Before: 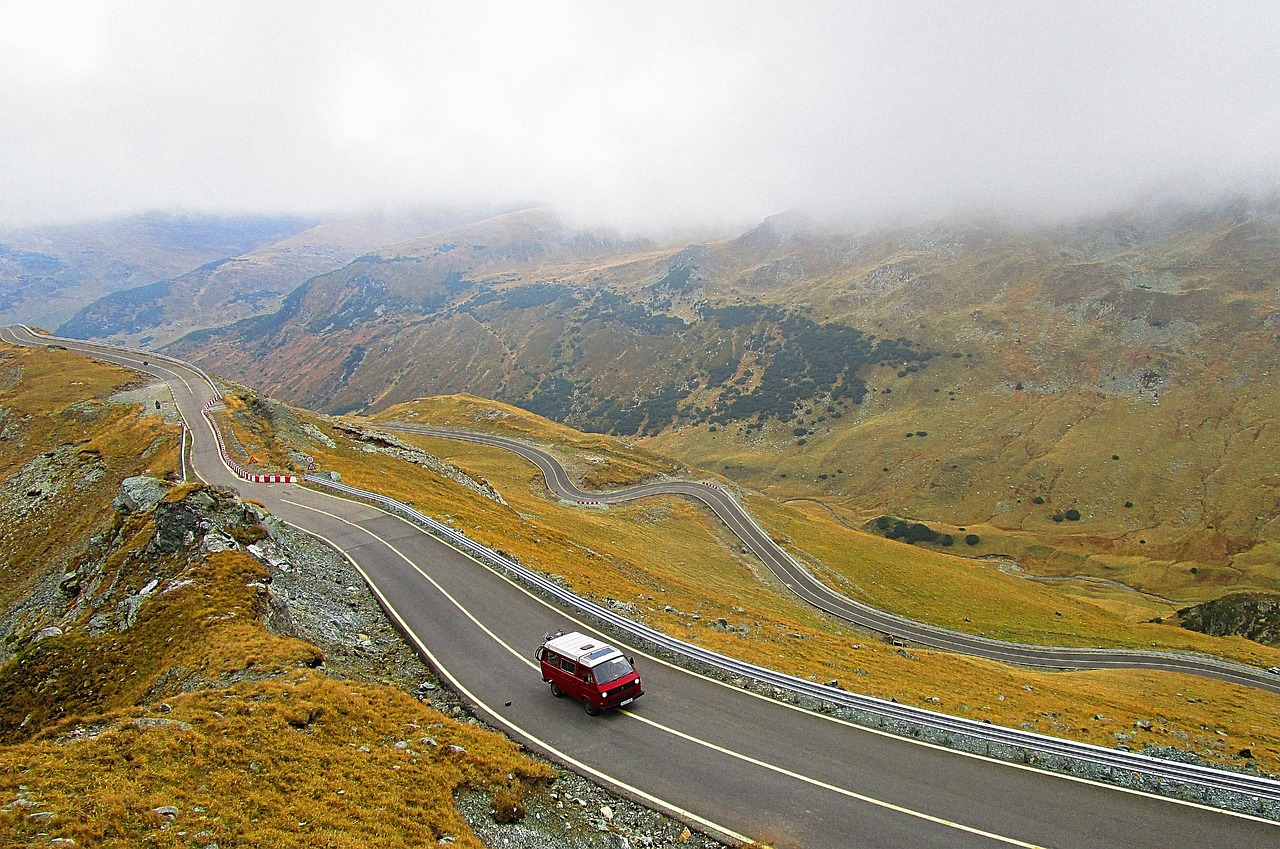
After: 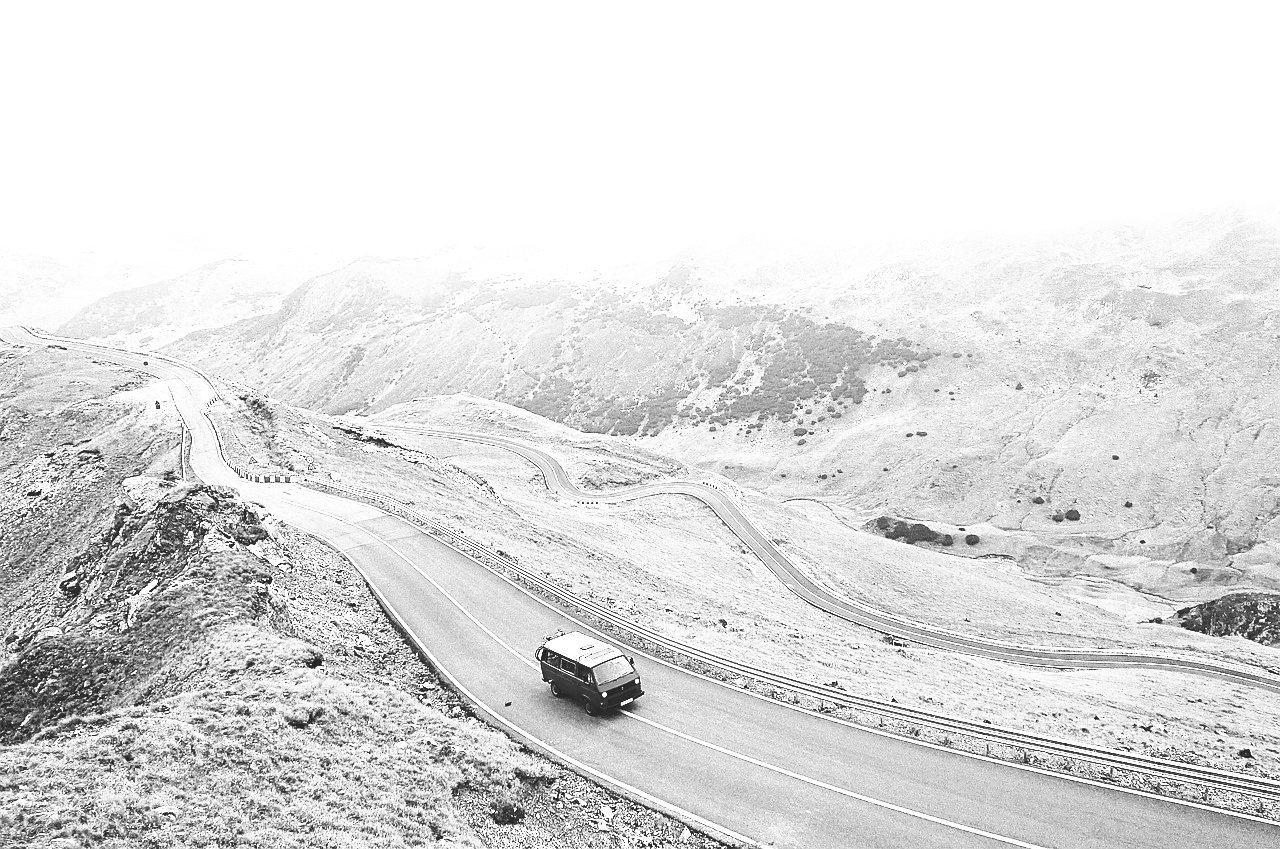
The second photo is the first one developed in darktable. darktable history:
contrast brightness saturation: brightness -0.09
base curve: curves: ch0 [(0, 0) (0.007, 0.004) (0.027, 0.03) (0.046, 0.07) (0.207, 0.54) (0.442, 0.872) (0.673, 0.972) (1, 1)], preserve colors none
exposure: black level correction 0, exposure 1.2 EV, compensate highlight preservation false
rgb curve: curves: ch0 [(0, 0.186) (0.314, 0.284) (0.576, 0.466) (0.805, 0.691) (0.936, 0.886)]; ch1 [(0, 0.186) (0.314, 0.284) (0.581, 0.534) (0.771, 0.746) (0.936, 0.958)]; ch2 [(0, 0.216) (0.275, 0.39) (1, 1)], mode RGB, independent channels, compensate middle gray true, preserve colors none
monochrome: on, module defaults
